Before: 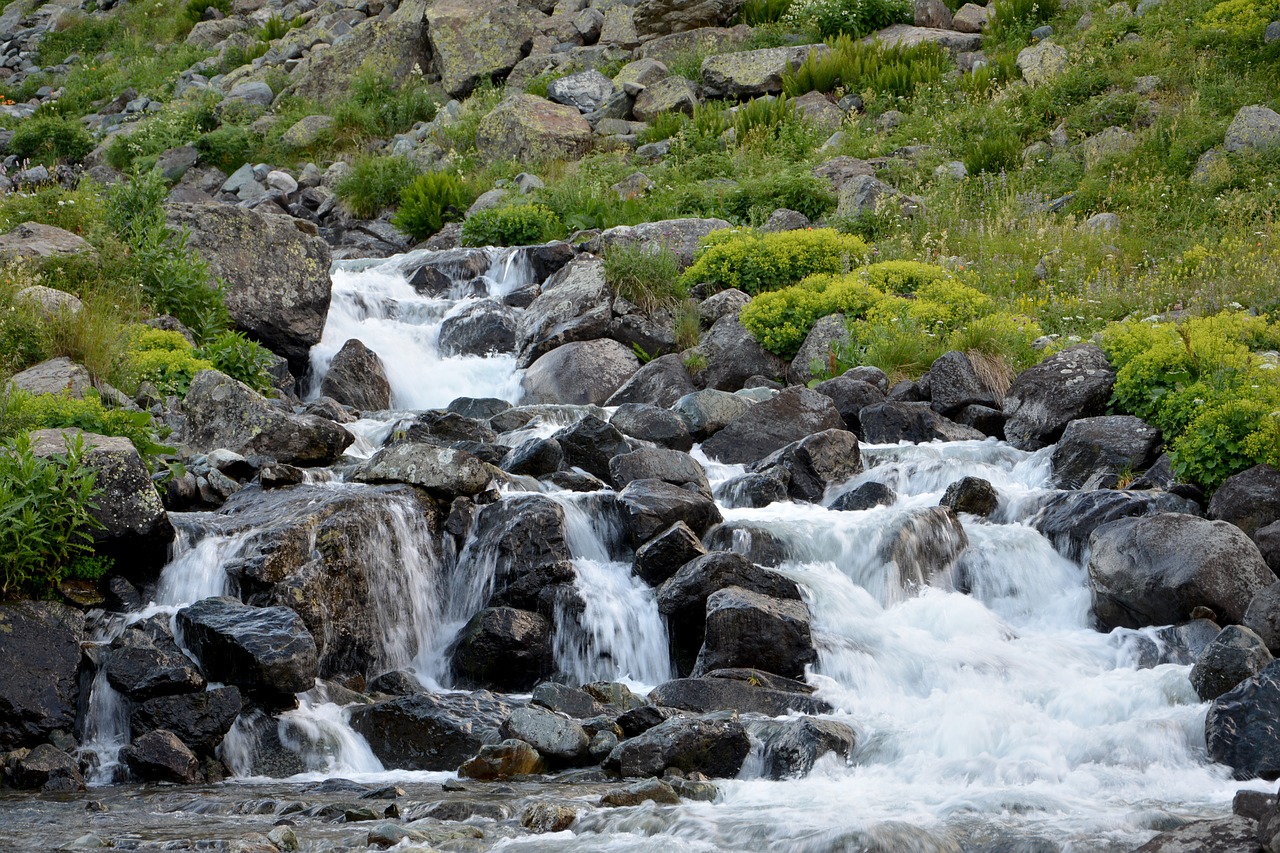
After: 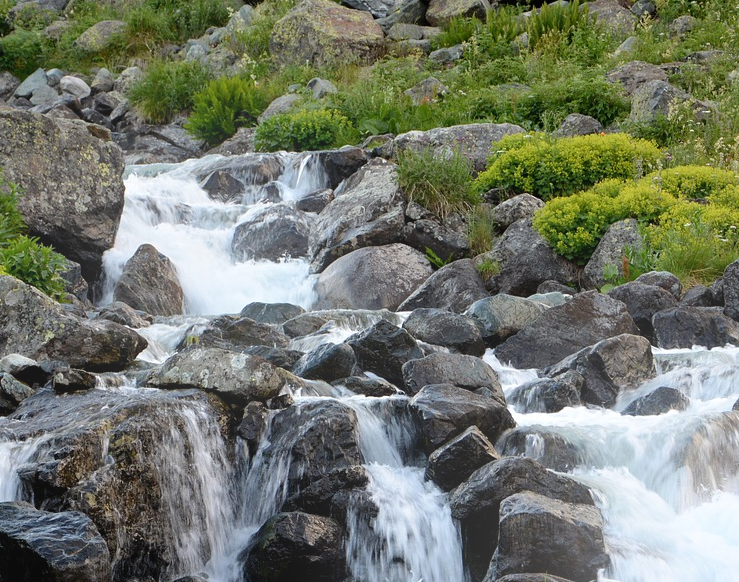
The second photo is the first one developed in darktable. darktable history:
crop: left 16.202%, top 11.208%, right 26.045%, bottom 20.557%
bloom: on, module defaults
